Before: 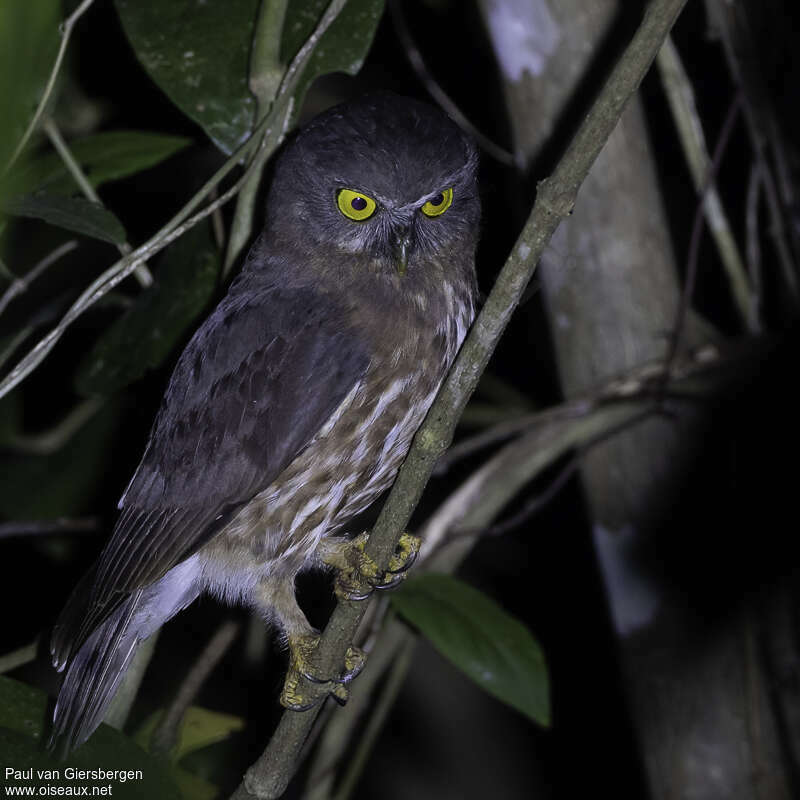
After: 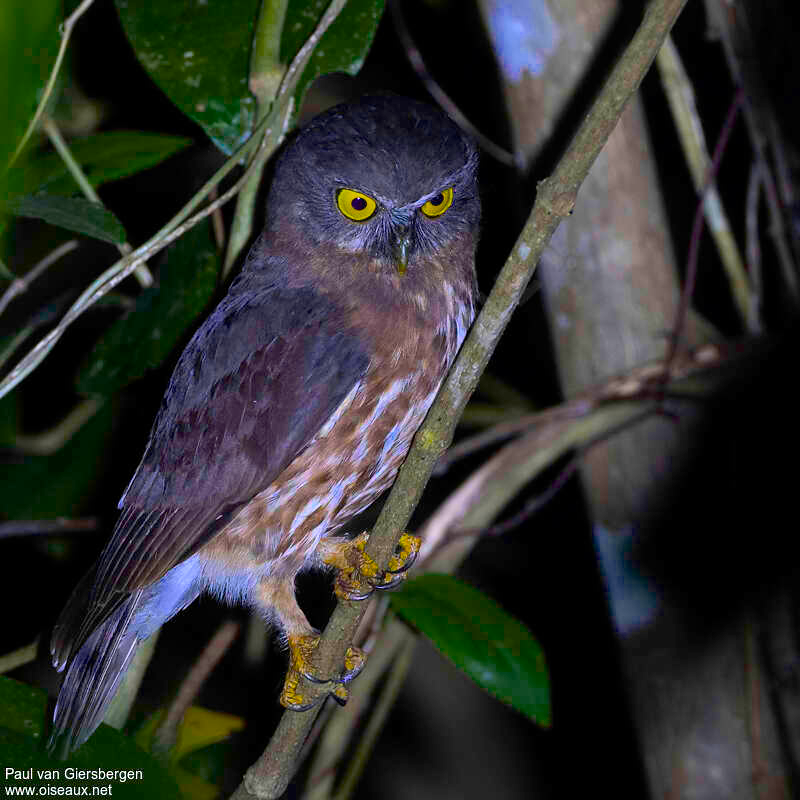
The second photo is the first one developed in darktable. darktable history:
color balance rgb: linear chroma grading › shadows -39.998%, linear chroma grading › highlights 39.424%, linear chroma grading › global chroma 44.829%, linear chroma grading › mid-tones -29.916%, perceptual saturation grading › global saturation 29.739%, perceptual brilliance grading › global brilliance 11.6%, global vibrance 0.932%, saturation formula JzAzBz (2021)
contrast brightness saturation: contrast 0.076, saturation 0.024
color calibration: gray › normalize channels true, illuminant same as pipeline (D50), adaptation none (bypass), x 0.332, y 0.334, temperature 5006.15 K, gamut compression 0.027
